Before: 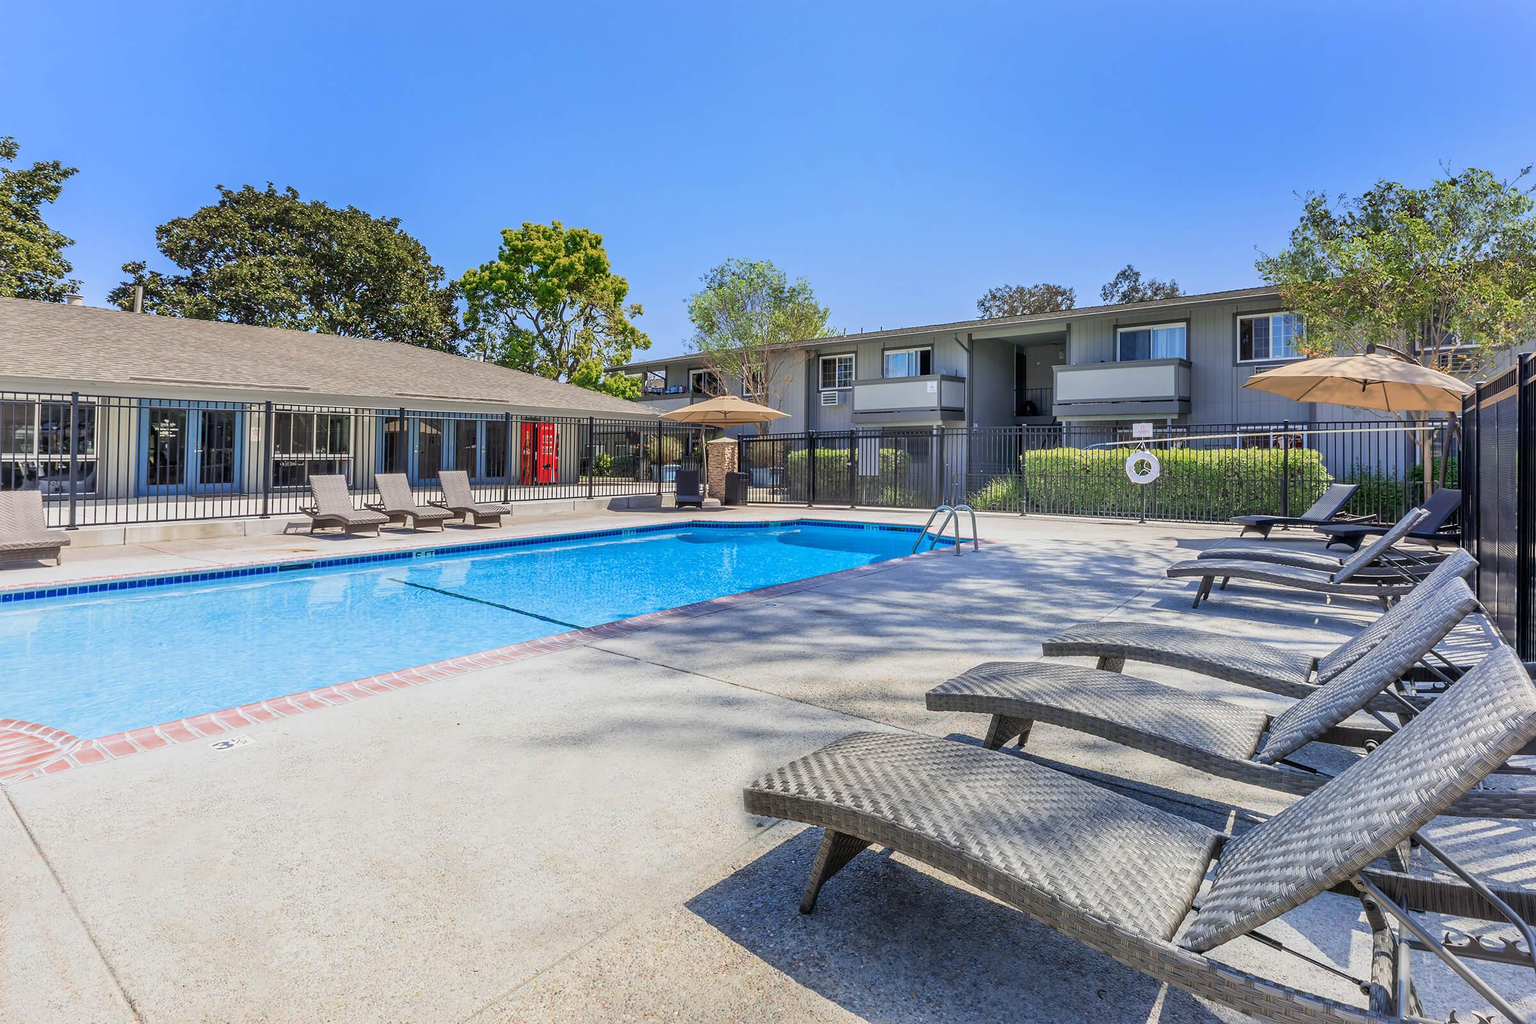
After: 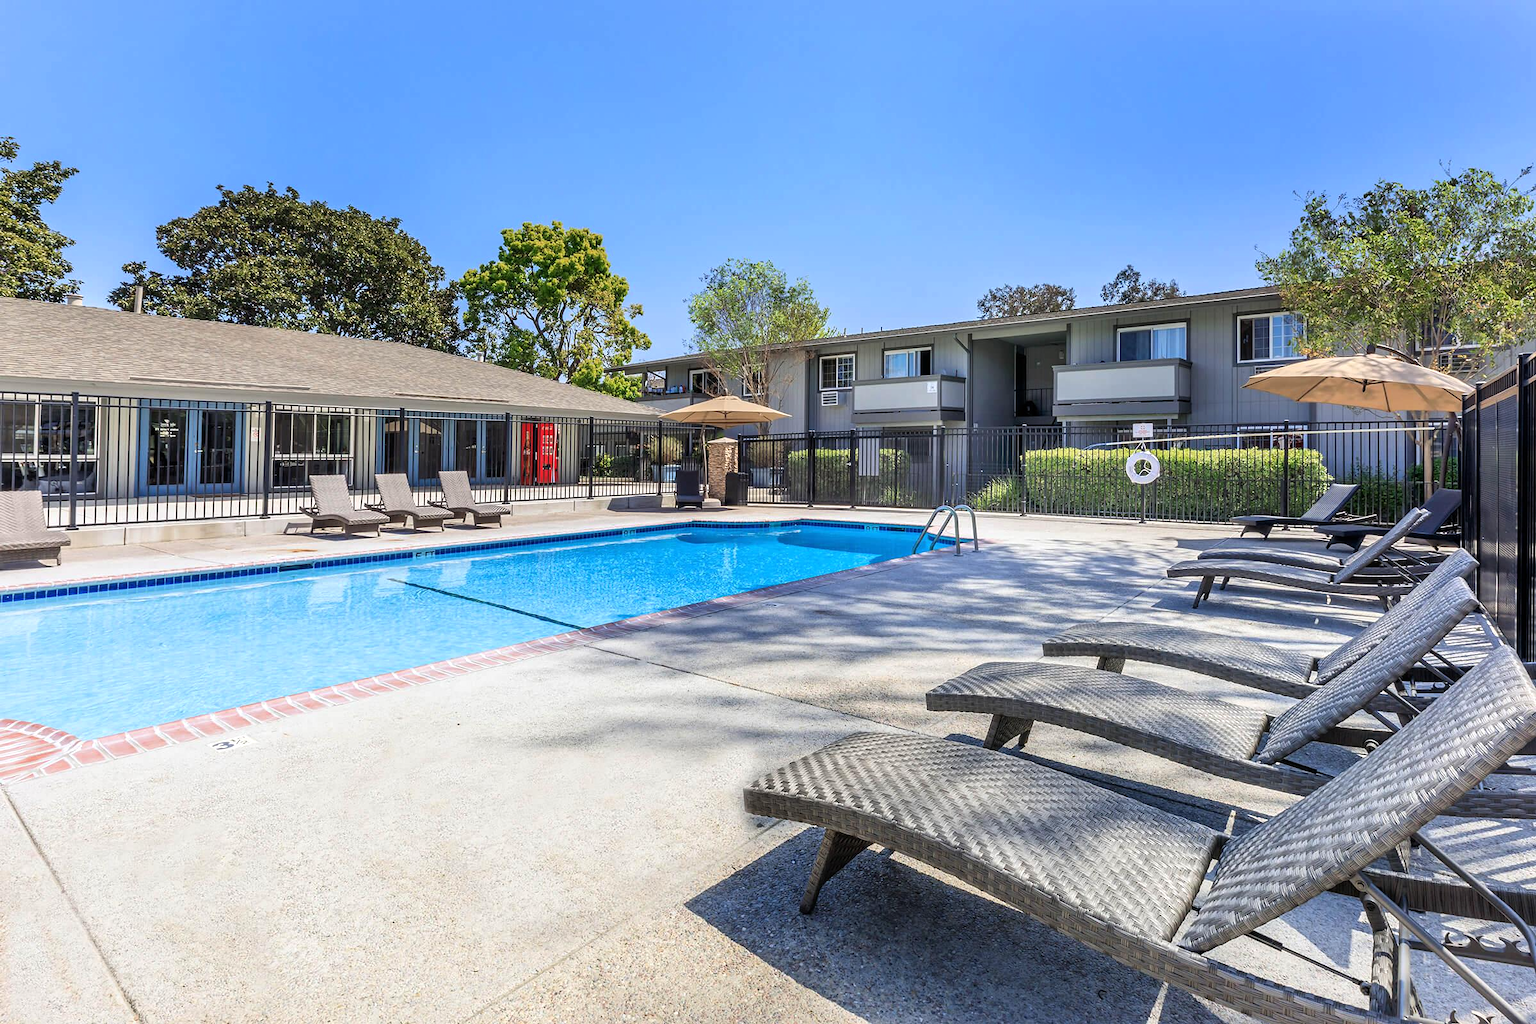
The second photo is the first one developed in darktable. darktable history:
color balance rgb: perceptual saturation grading › global saturation -0.145%, contrast 15.266%
